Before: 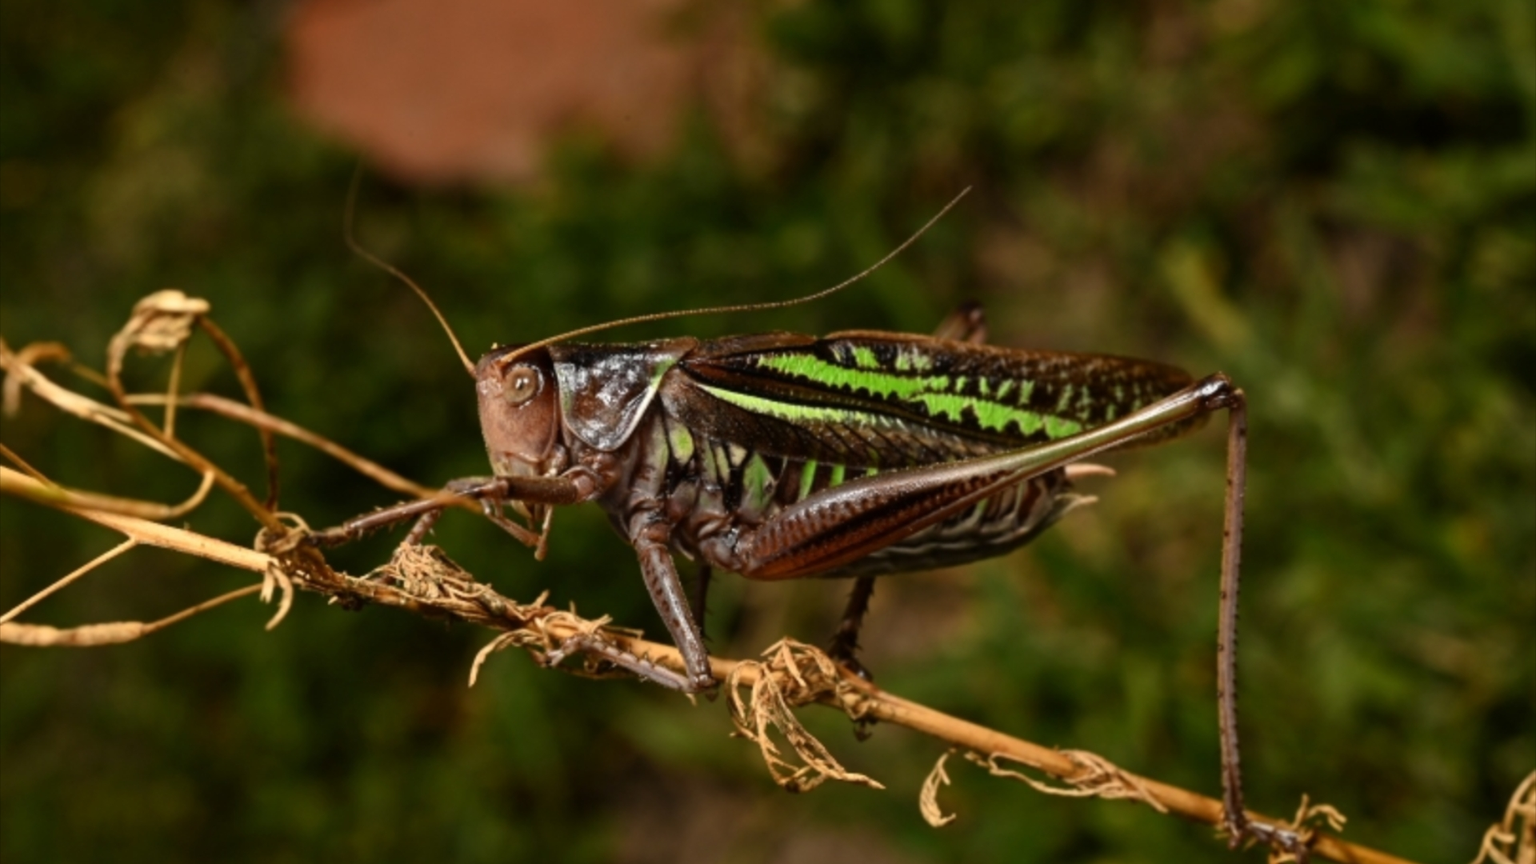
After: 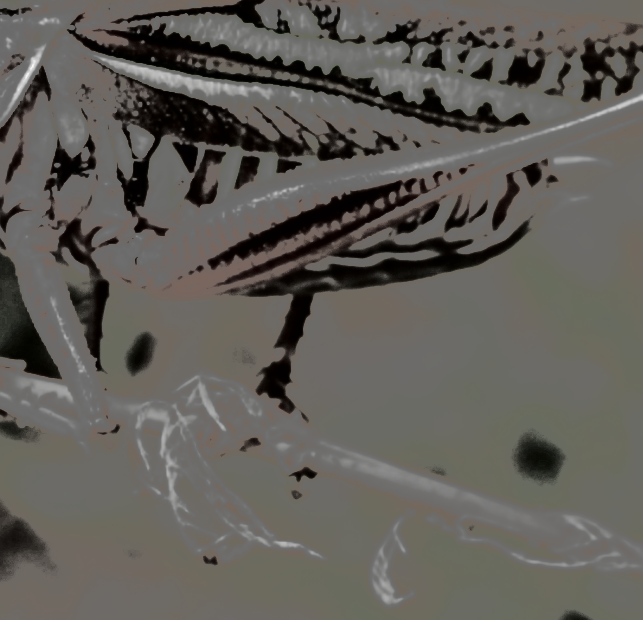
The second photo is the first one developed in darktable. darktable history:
crop: left 40.642%, top 39.484%, right 25.856%, bottom 3.095%
contrast brightness saturation: contrast 0.015, brightness -0.983, saturation -0.994
shadows and highlights: shadows -13.02, white point adjustment 3.83, highlights 27.07
tone curve: curves: ch0 [(0, 0) (0.003, 0.43) (0.011, 0.433) (0.025, 0.434) (0.044, 0.436) (0.069, 0.439) (0.1, 0.442) (0.136, 0.446) (0.177, 0.449) (0.224, 0.454) (0.277, 0.462) (0.335, 0.488) (0.399, 0.524) (0.468, 0.566) (0.543, 0.615) (0.623, 0.666) (0.709, 0.718) (0.801, 0.761) (0.898, 0.801) (1, 1)], color space Lab, linked channels, preserve colors none
